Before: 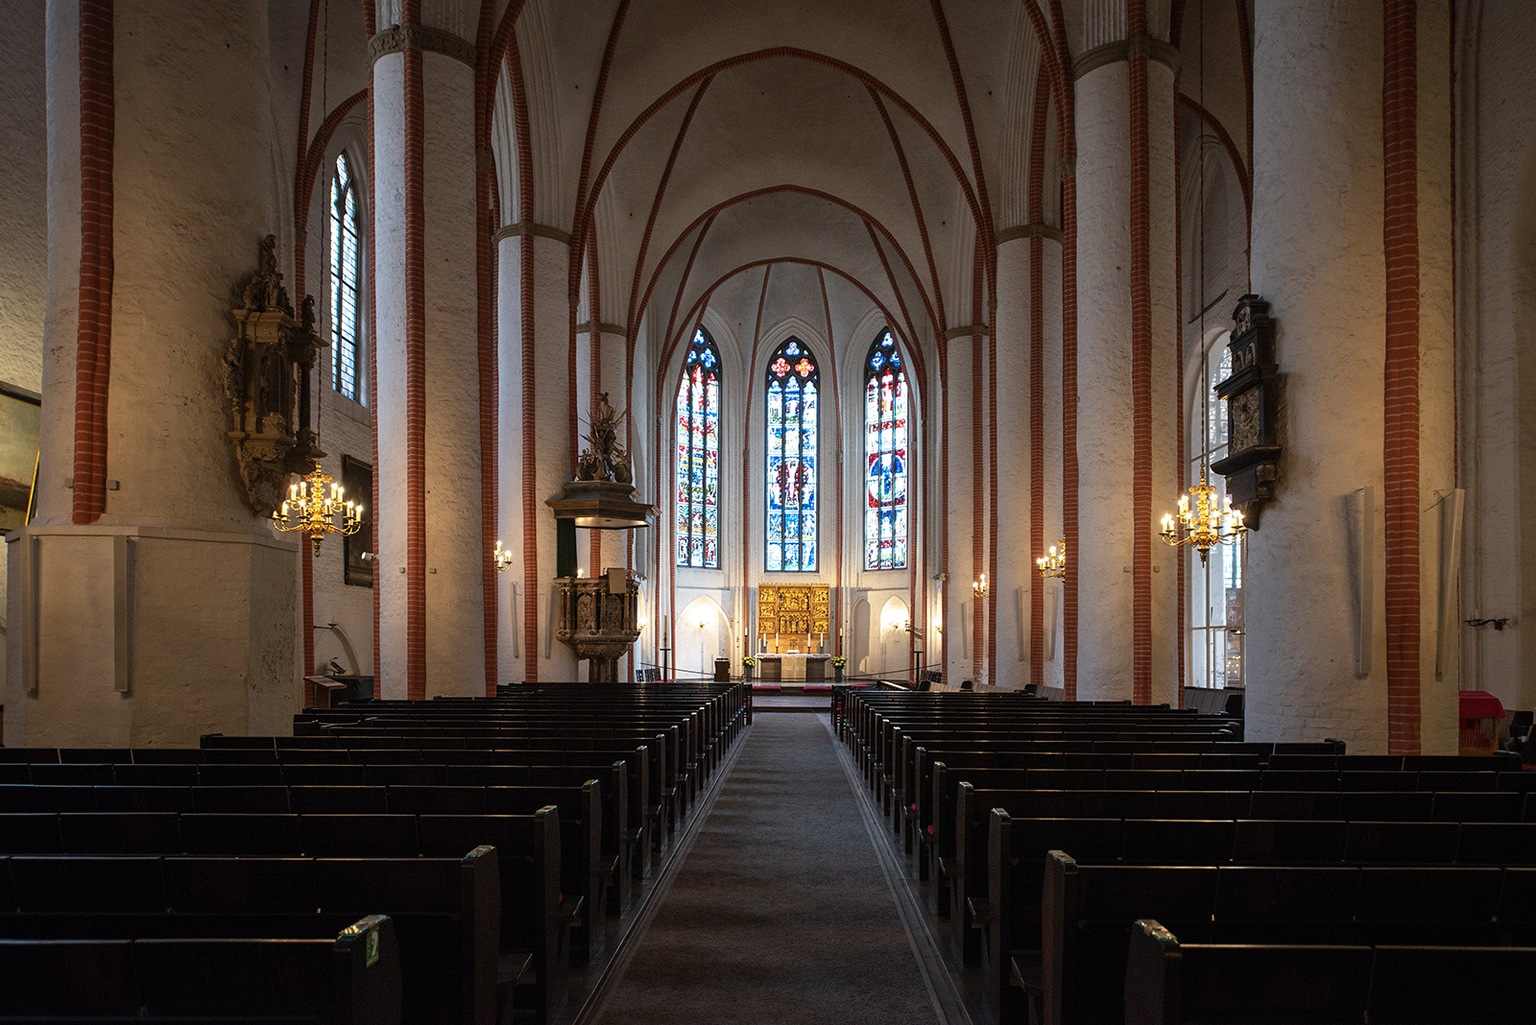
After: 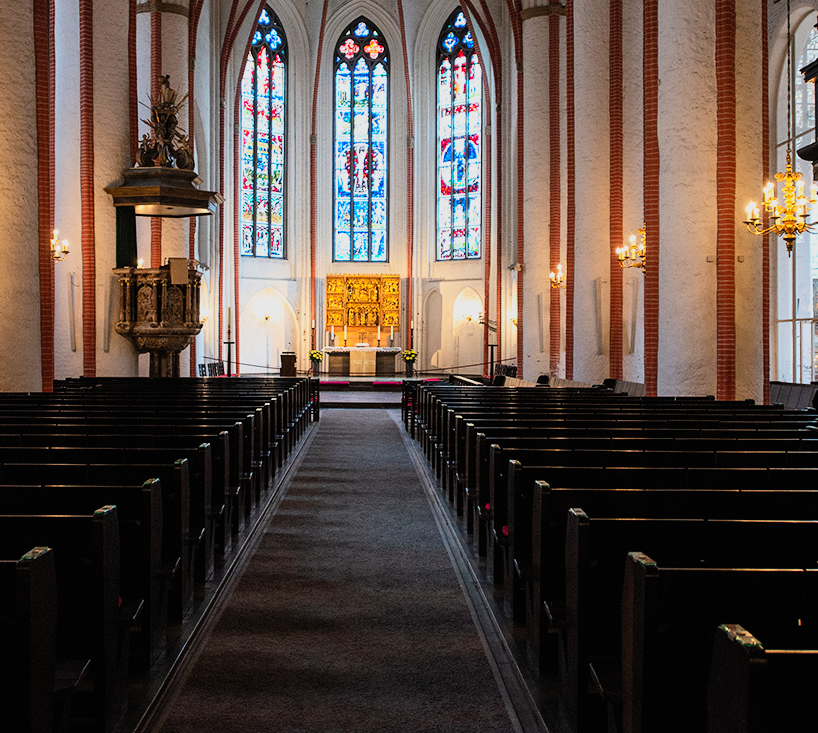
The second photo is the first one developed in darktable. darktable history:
crop and rotate: left 29.015%, top 31.3%, right 19.855%
contrast brightness saturation: contrast 0.197, brightness 0.162, saturation 0.219
filmic rgb: black relative exposure -7.65 EV, white relative exposure 4.56 EV, hardness 3.61, iterations of high-quality reconstruction 10
